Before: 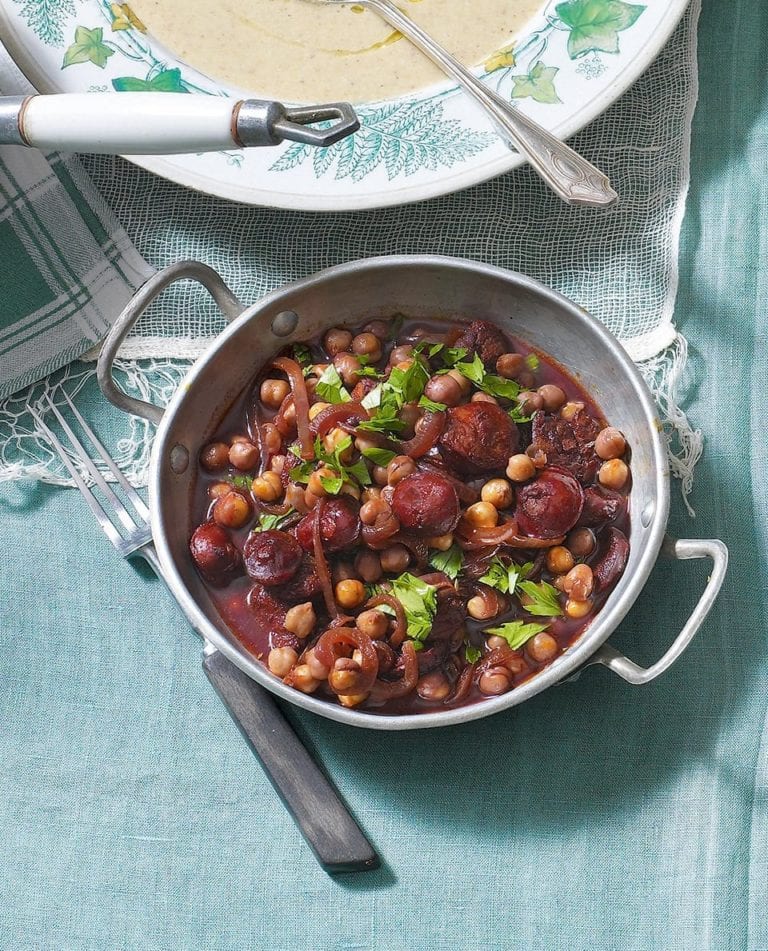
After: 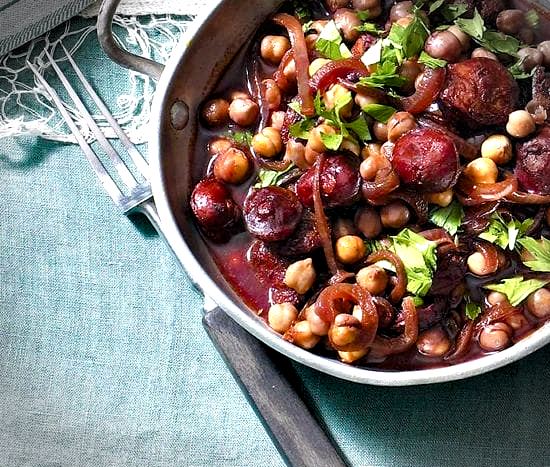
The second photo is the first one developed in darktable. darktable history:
crop: top 36.202%, right 28.28%, bottom 14.678%
tone equalizer: -8 EV -0.442 EV, -7 EV -0.398 EV, -6 EV -0.329 EV, -5 EV -0.204 EV, -3 EV 0.205 EV, -2 EV 0.353 EV, -1 EV 0.381 EV, +0 EV 0.404 EV
color balance rgb: perceptual saturation grading › global saturation 20%, perceptual saturation grading › highlights -25.799%, perceptual saturation grading › shadows 24.891%
vignetting: automatic ratio true, dithering 8-bit output, unbound false
contrast brightness saturation: saturation -0.045
contrast equalizer: y [[0.6 ×6], [0.55 ×6], [0 ×6], [0 ×6], [0 ×6]]
